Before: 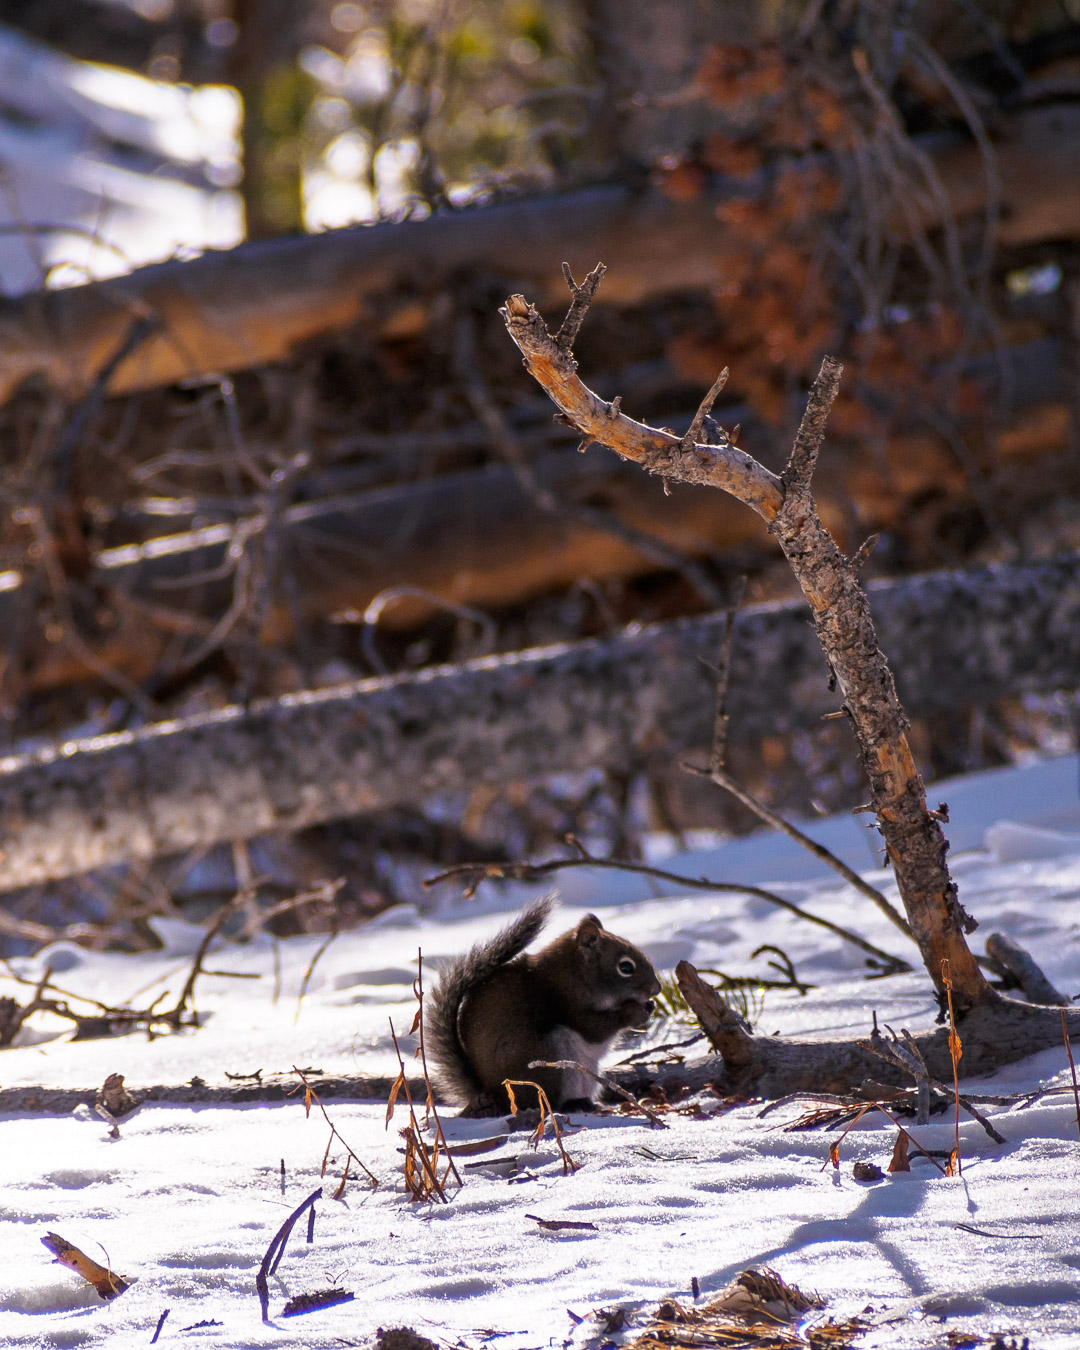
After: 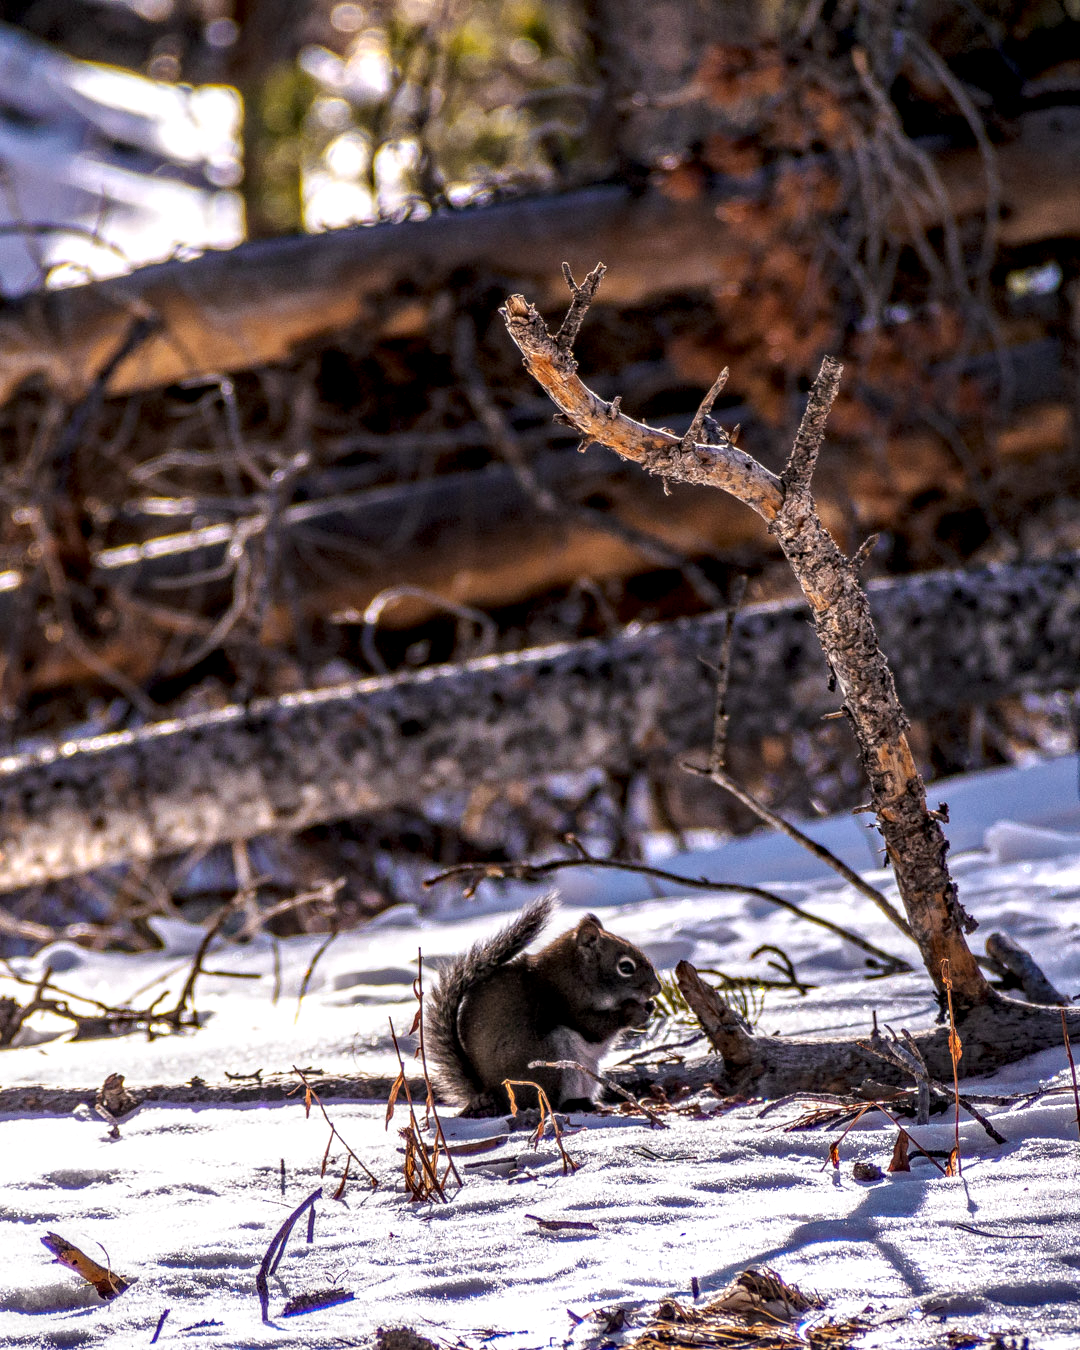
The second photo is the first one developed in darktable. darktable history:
haze removal: compatibility mode true, adaptive false
local contrast: highlights 0%, shadows 0%, detail 182%
